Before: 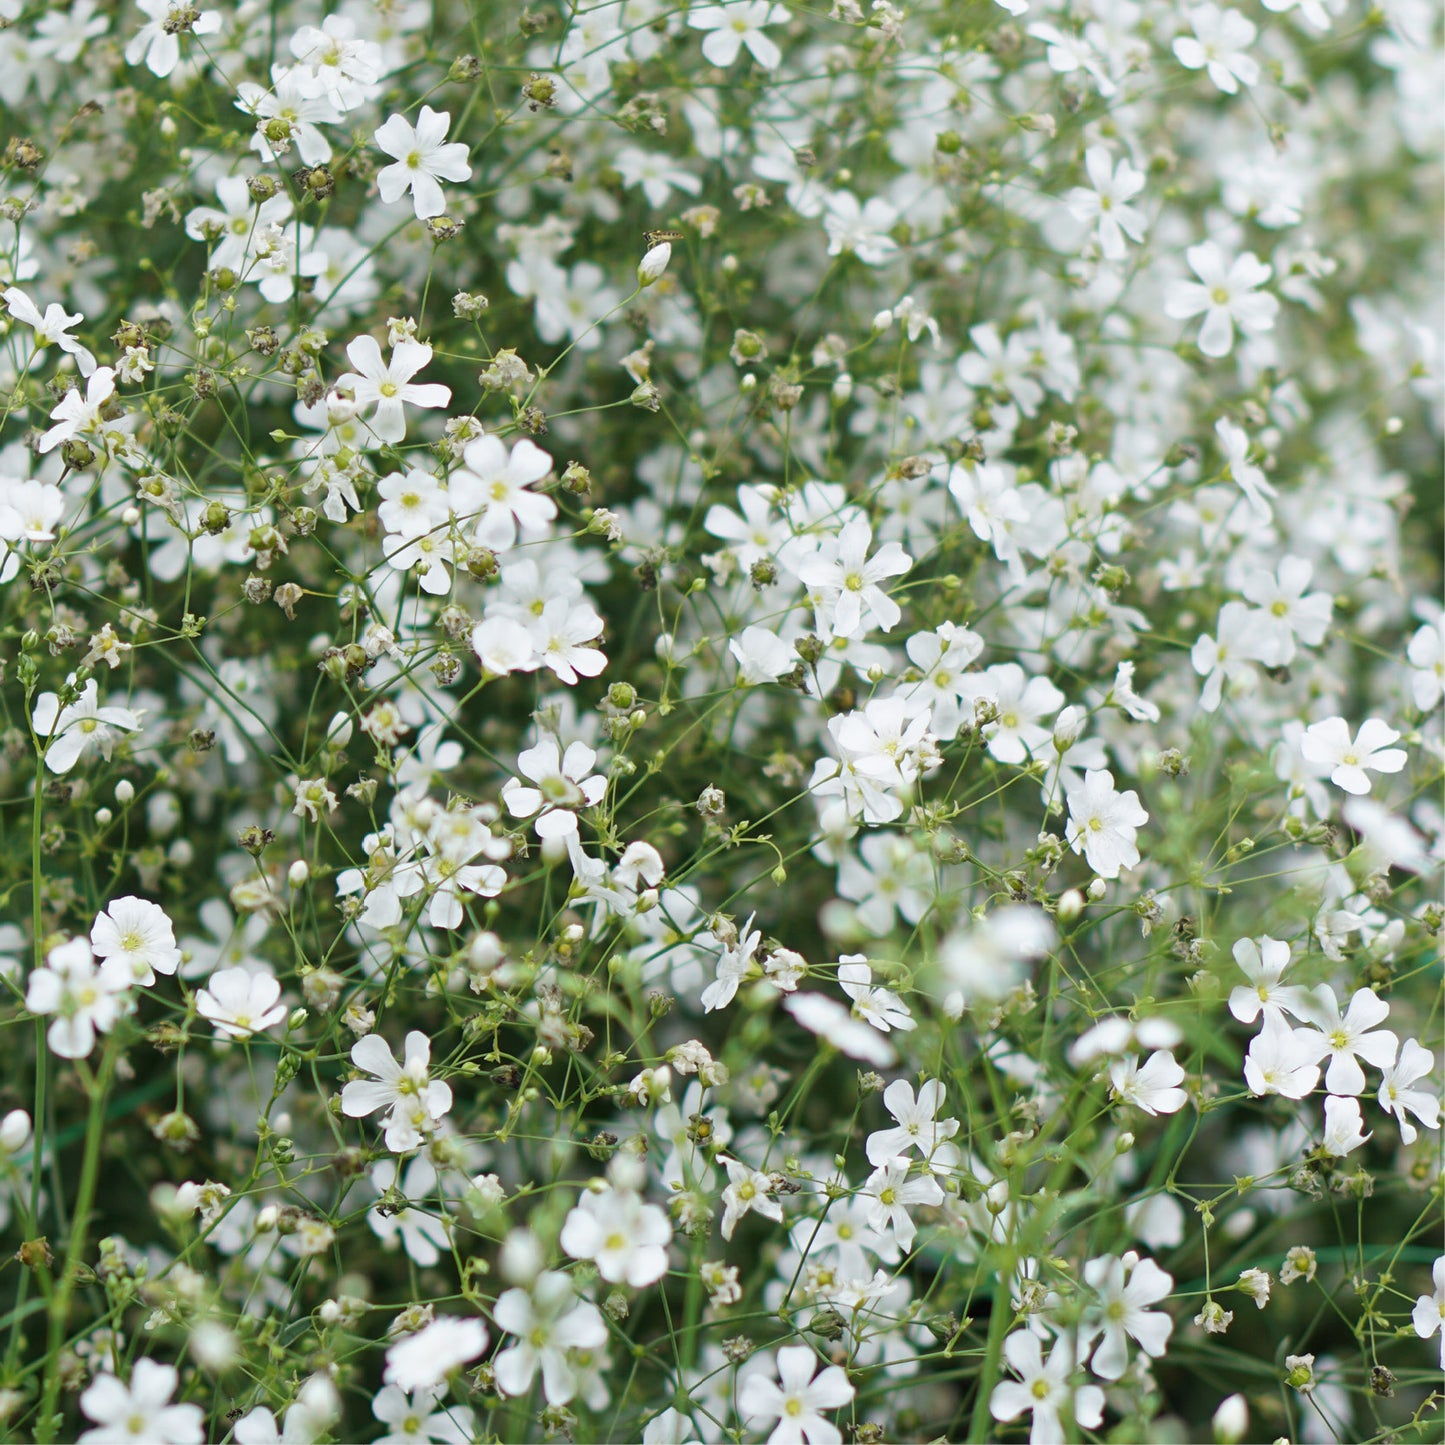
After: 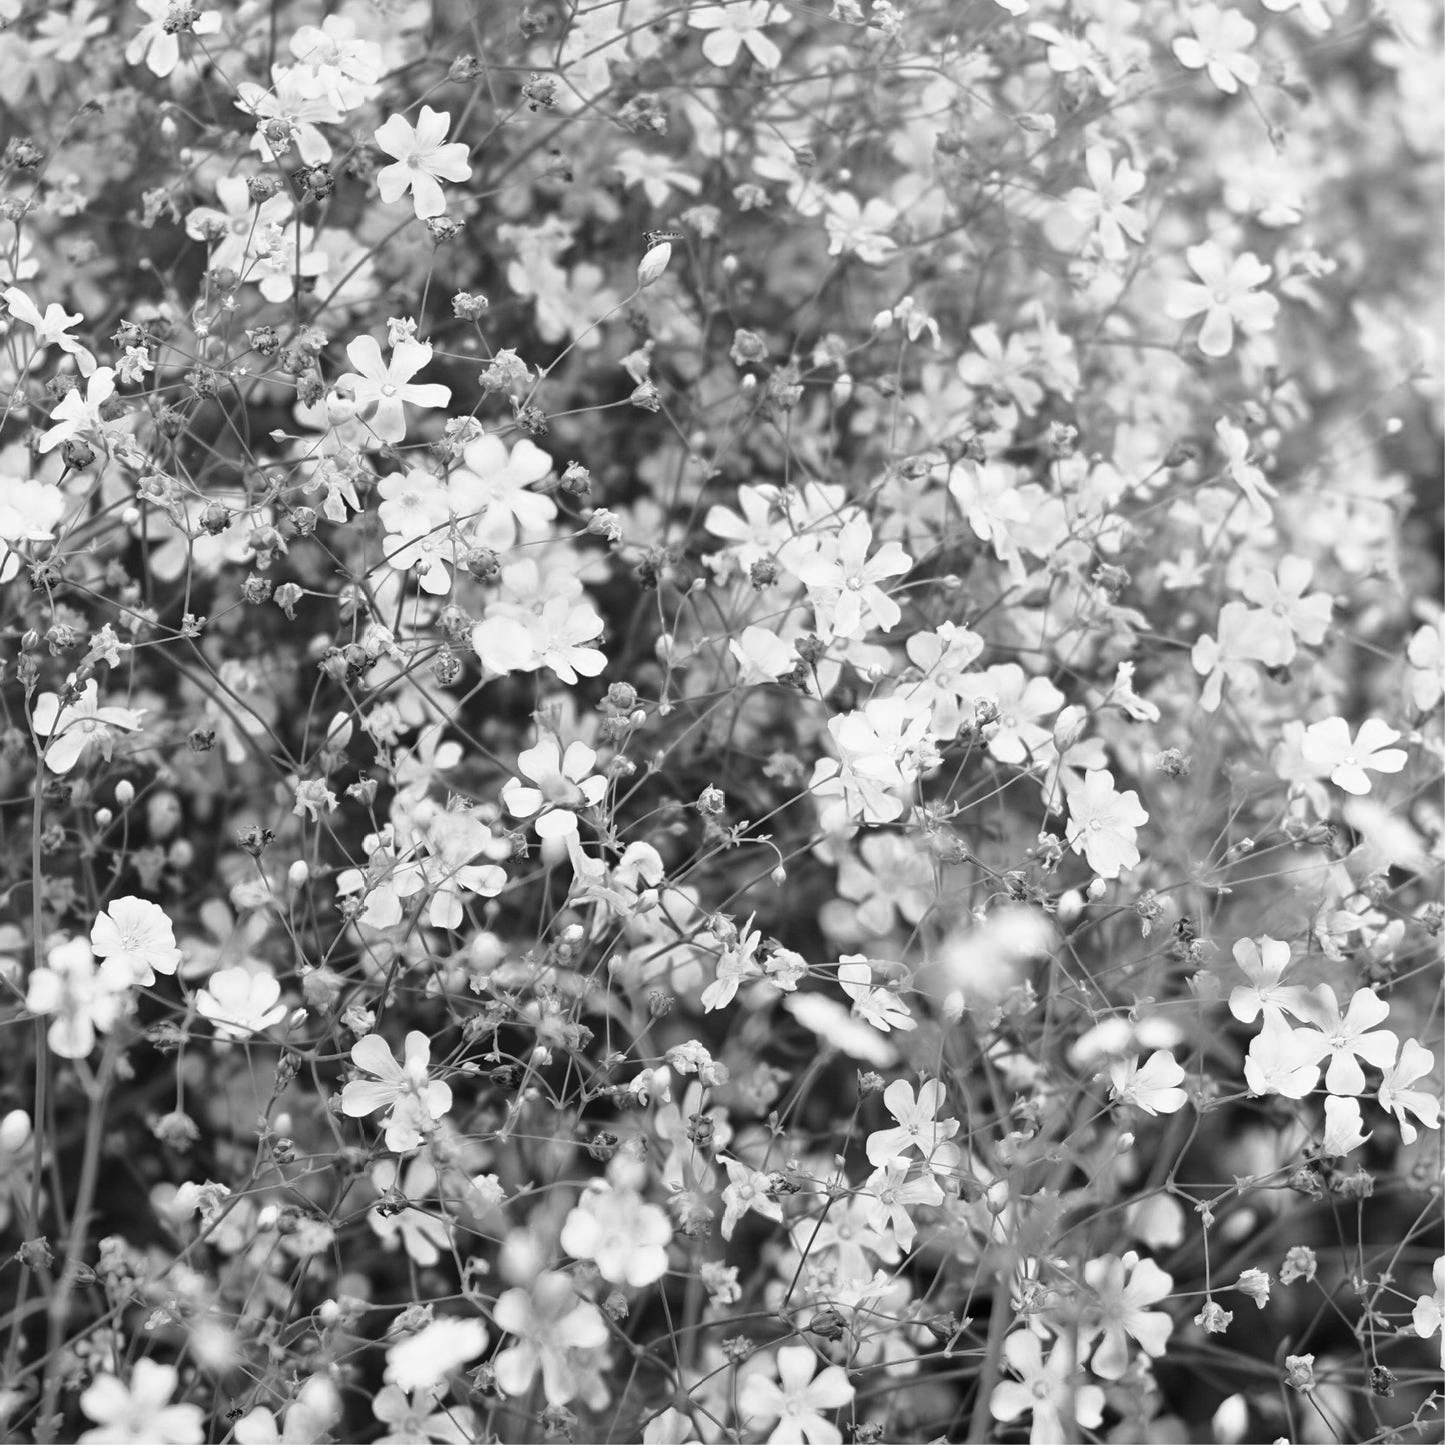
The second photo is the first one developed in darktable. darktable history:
levels: levels [0, 0.476, 0.951]
tone curve: curves: ch0 [(0, 0) (0.058, 0.037) (0.214, 0.183) (0.304, 0.288) (0.561, 0.554) (0.687, 0.677) (0.768, 0.768) (0.858, 0.861) (0.987, 0.945)]; ch1 [(0, 0) (0.172, 0.123) (0.312, 0.296) (0.432, 0.448) (0.471, 0.469) (0.502, 0.5) (0.521, 0.505) (0.565, 0.569) (0.663, 0.663) (0.703, 0.721) (0.857, 0.917) (1, 1)]; ch2 [(0, 0) (0.411, 0.424) (0.485, 0.497) (0.502, 0.5) (0.517, 0.511) (0.556, 0.551) (0.626, 0.594) (0.709, 0.661) (1, 1)], preserve colors none
color zones: curves: ch0 [(0.002, 0.593) (0.143, 0.417) (0.285, 0.541) (0.455, 0.289) (0.608, 0.327) (0.727, 0.283) (0.869, 0.571) (1, 0.603)]; ch1 [(0, 0) (0.143, 0) (0.286, 0) (0.429, 0) (0.571, 0) (0.714, 0) (0.857, 0)]
